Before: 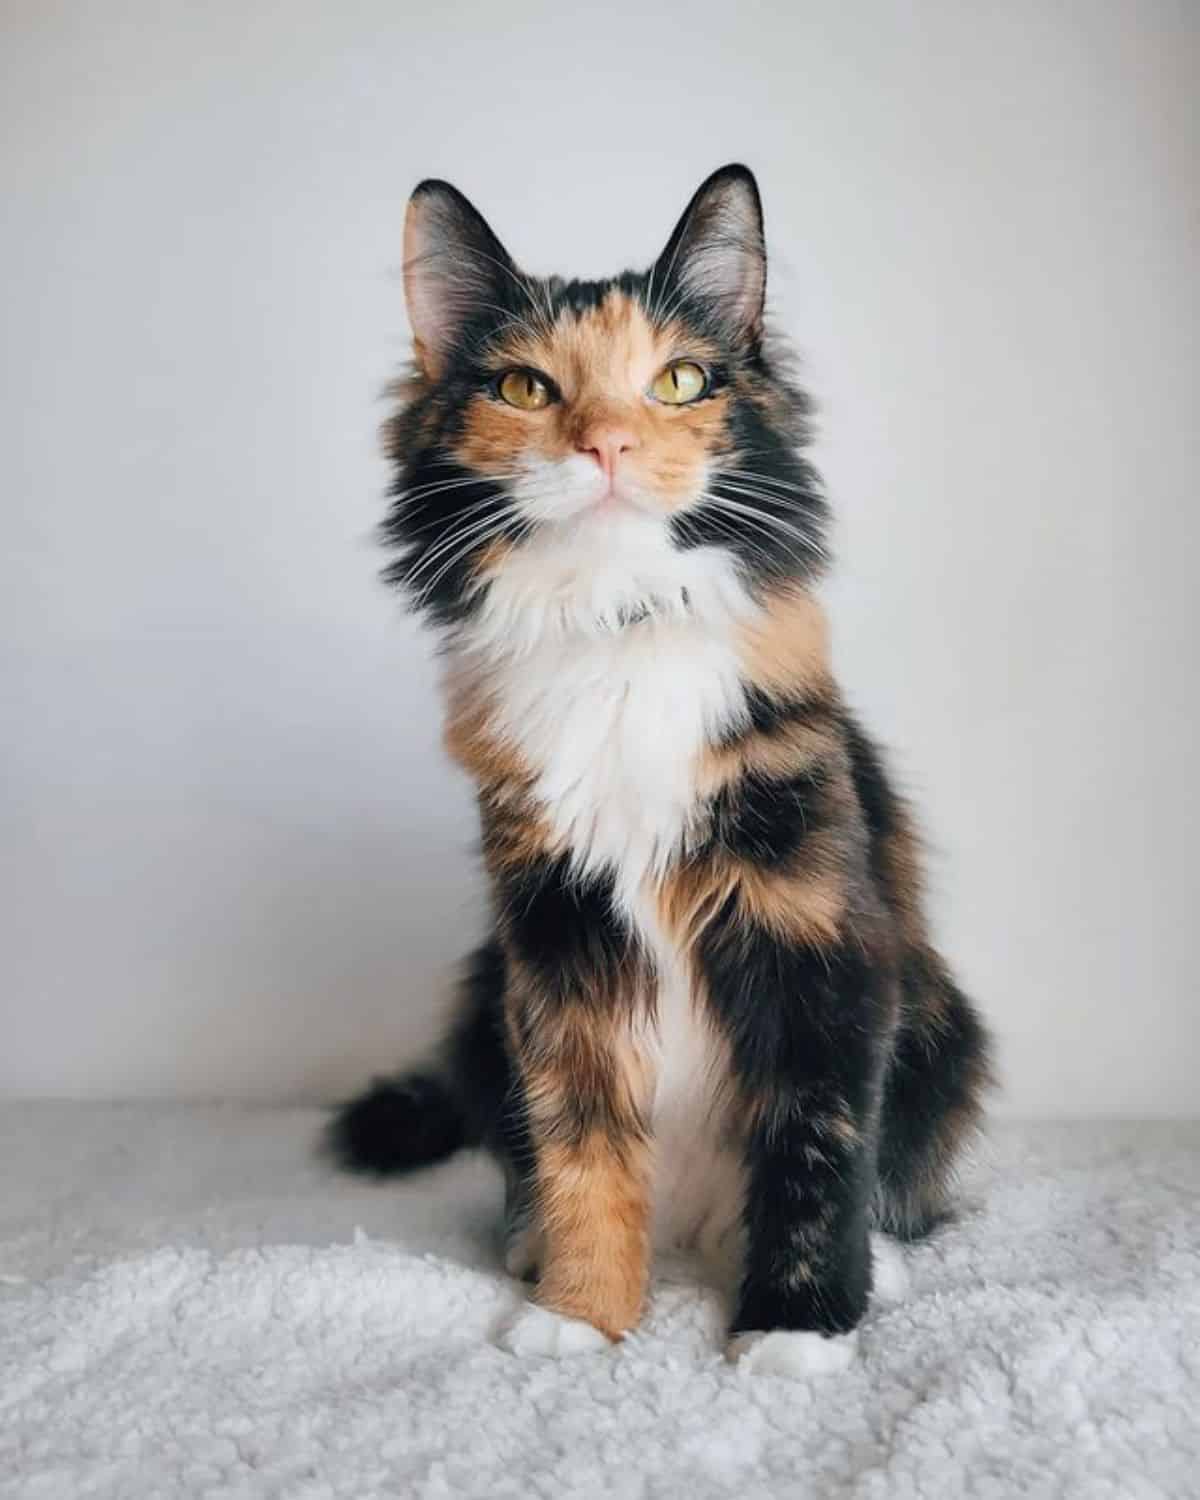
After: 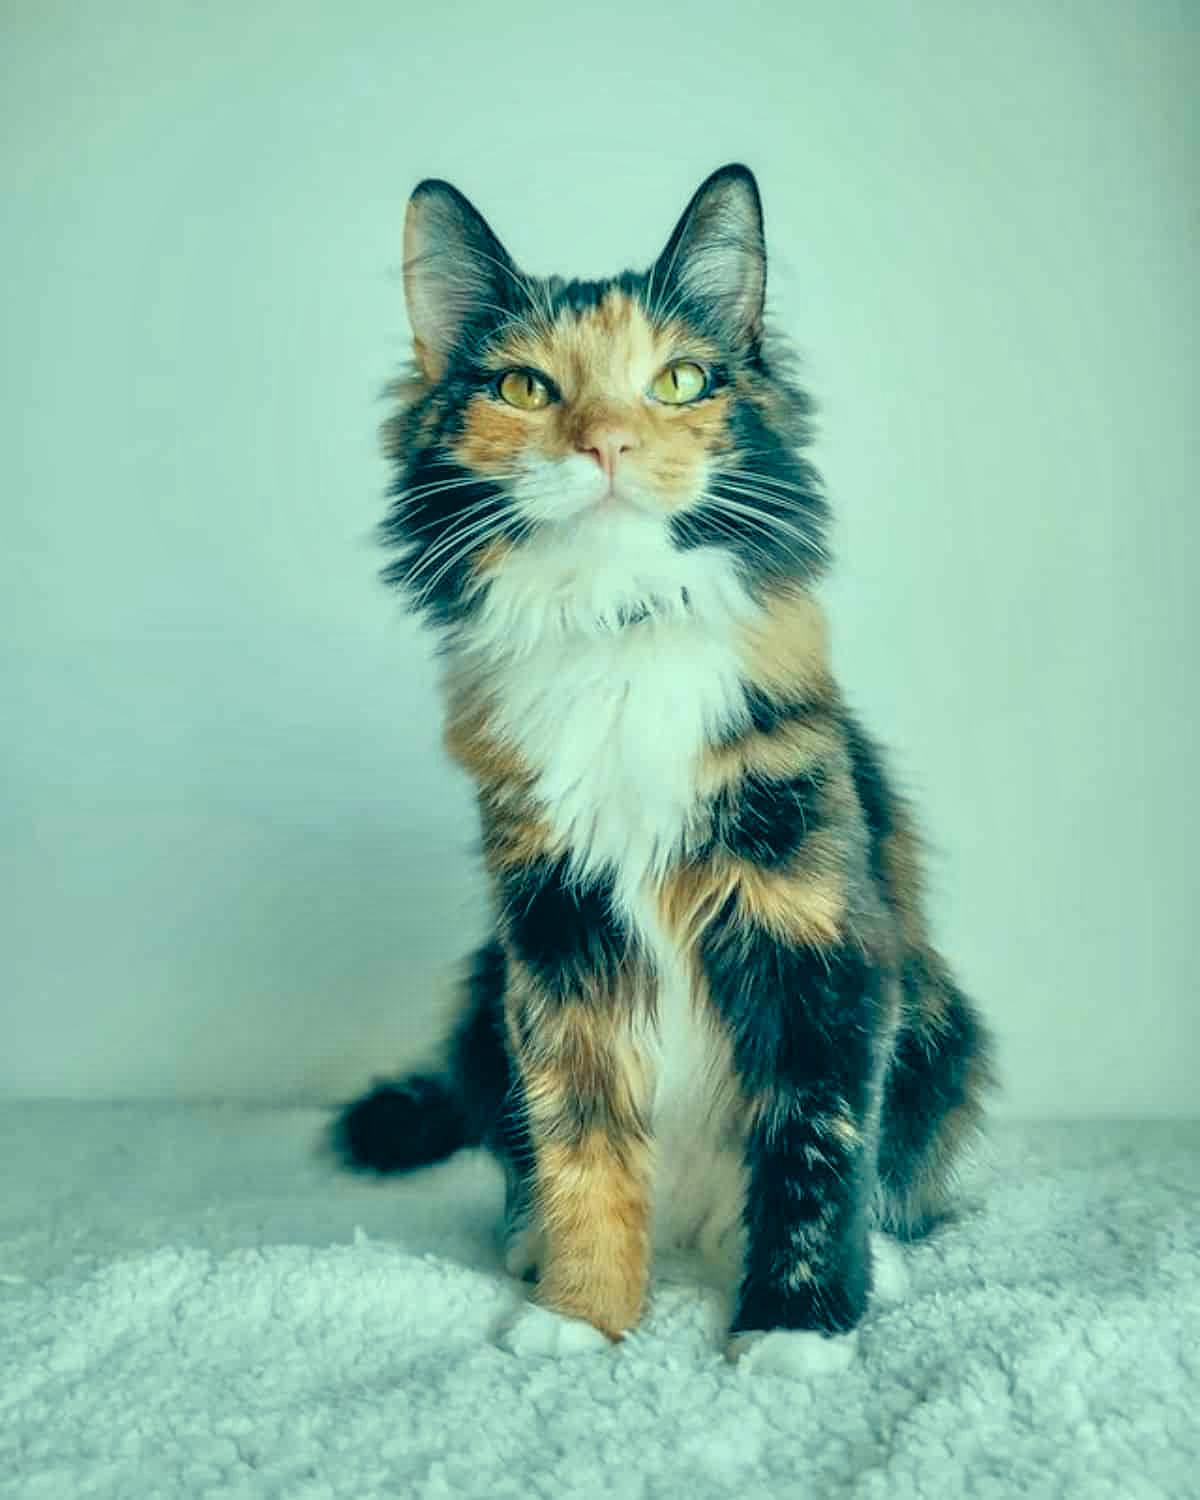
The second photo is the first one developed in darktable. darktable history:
local contrast: on, module defaults
tone equalizer: -7 EV 0.15 EV, -6 EV 0.6 EV, -5 EV 1.15 EV, -4 EV 1.33 EV, -3 EV 1.15 EV, -2 EV 0.6 EV, -1 EV 0.15 EV, mask exposure compensation -0.5 EV
color correction: highlights a* -20.08, highlights b* 9.8, shadows a* -20.4, shadows b* -10.76
